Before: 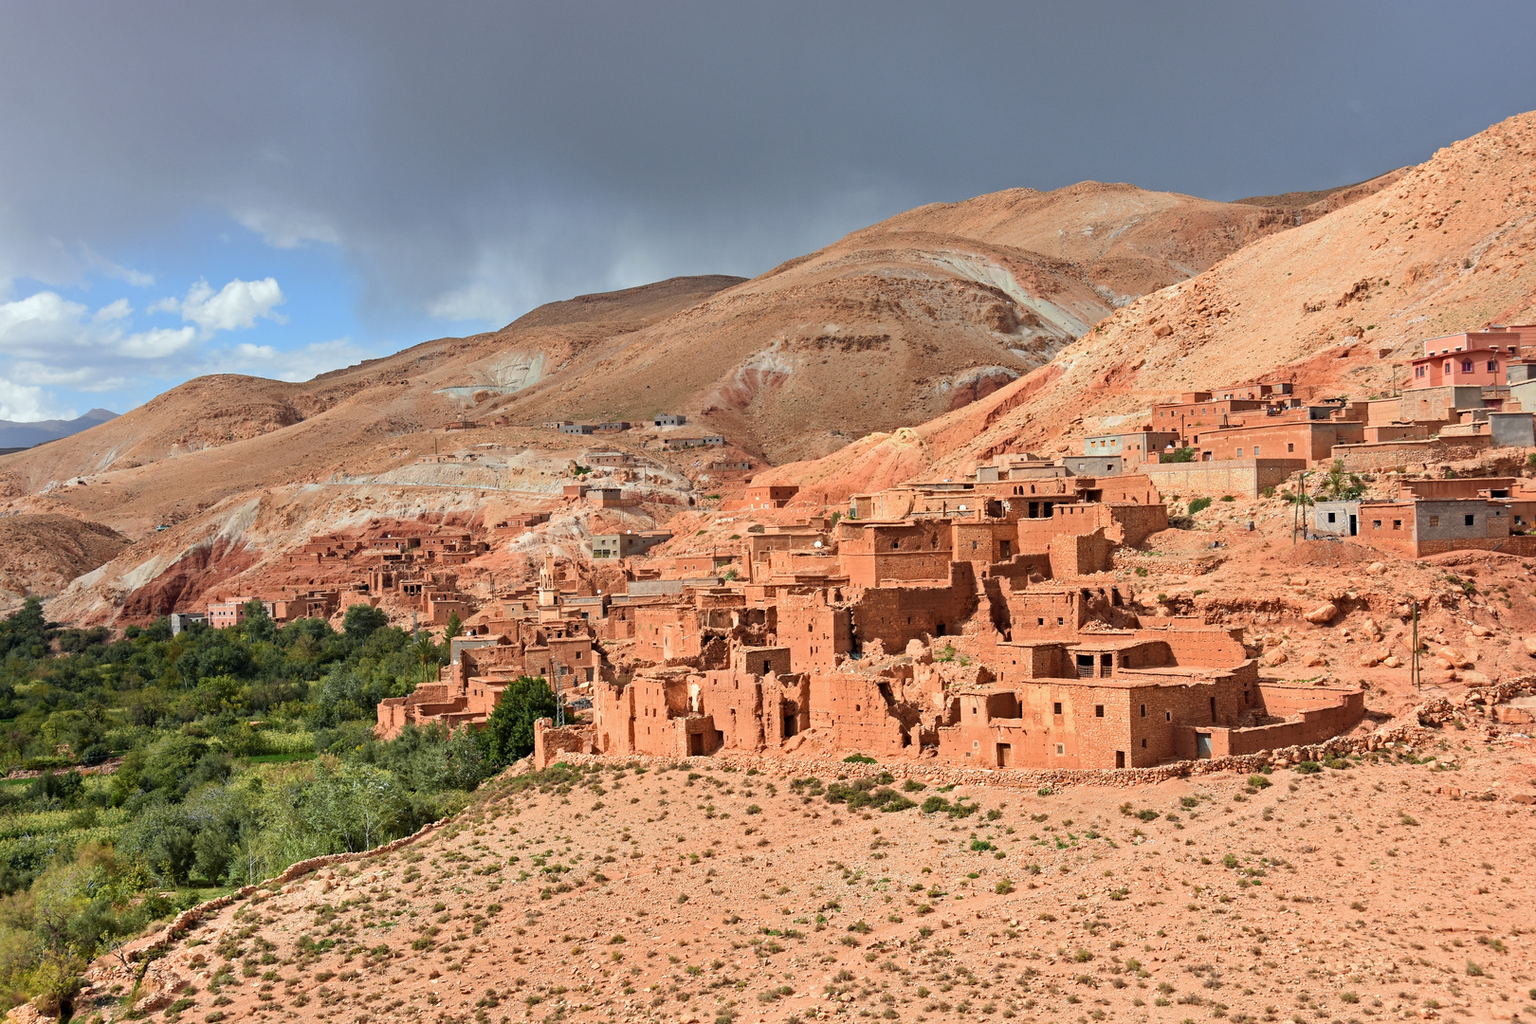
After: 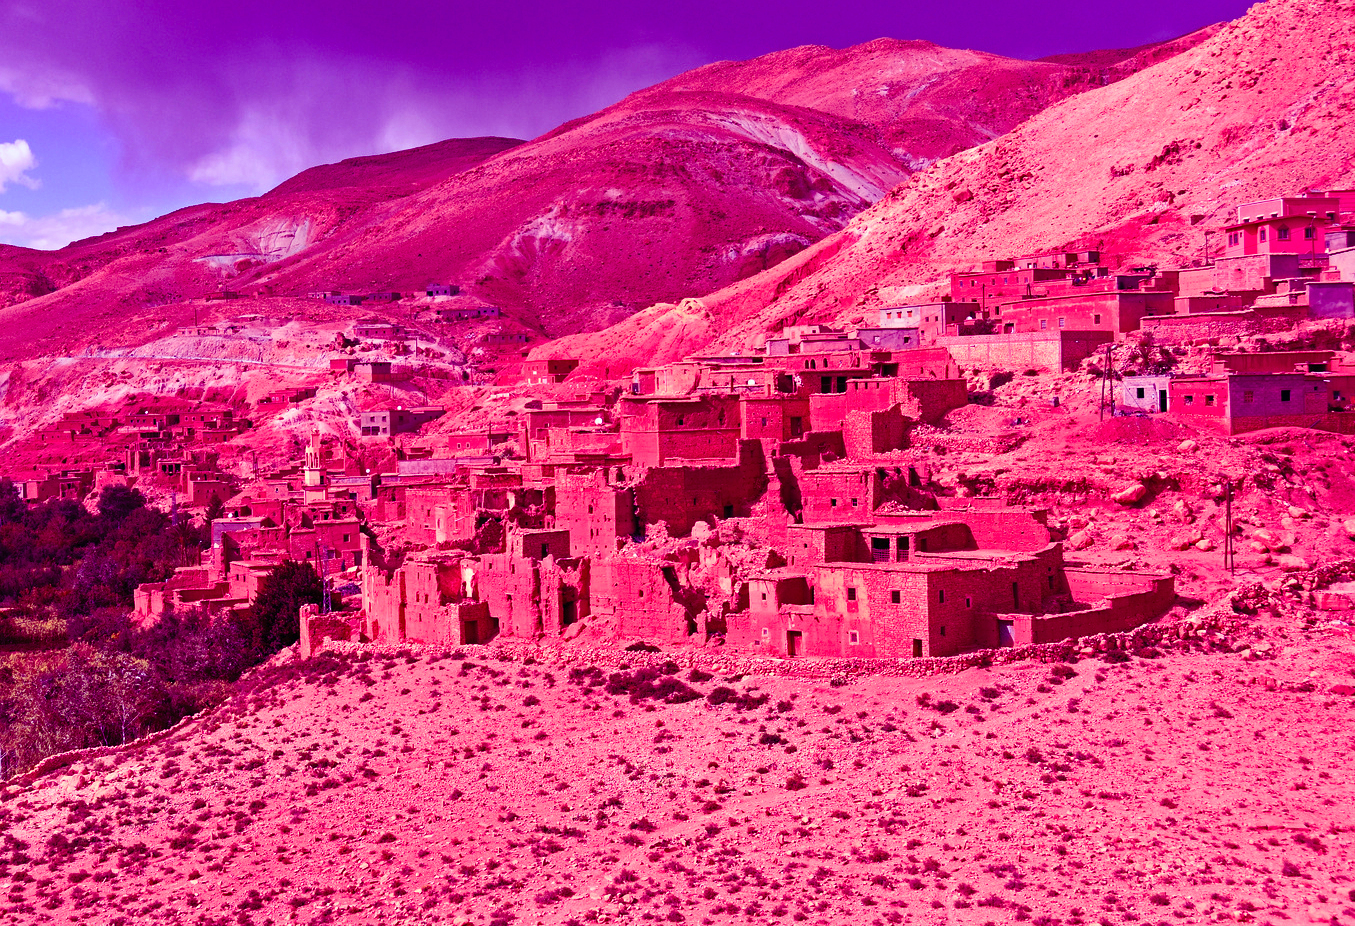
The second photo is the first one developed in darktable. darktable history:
crop: left 16.315%, top 14.246%
color balance: mode lift, gamma, gain (sRGB), lift [1, 1, 0.101, 1]
contrast brightness saturation: contrast 0.2, brightness 0.16, saturation 0.22
